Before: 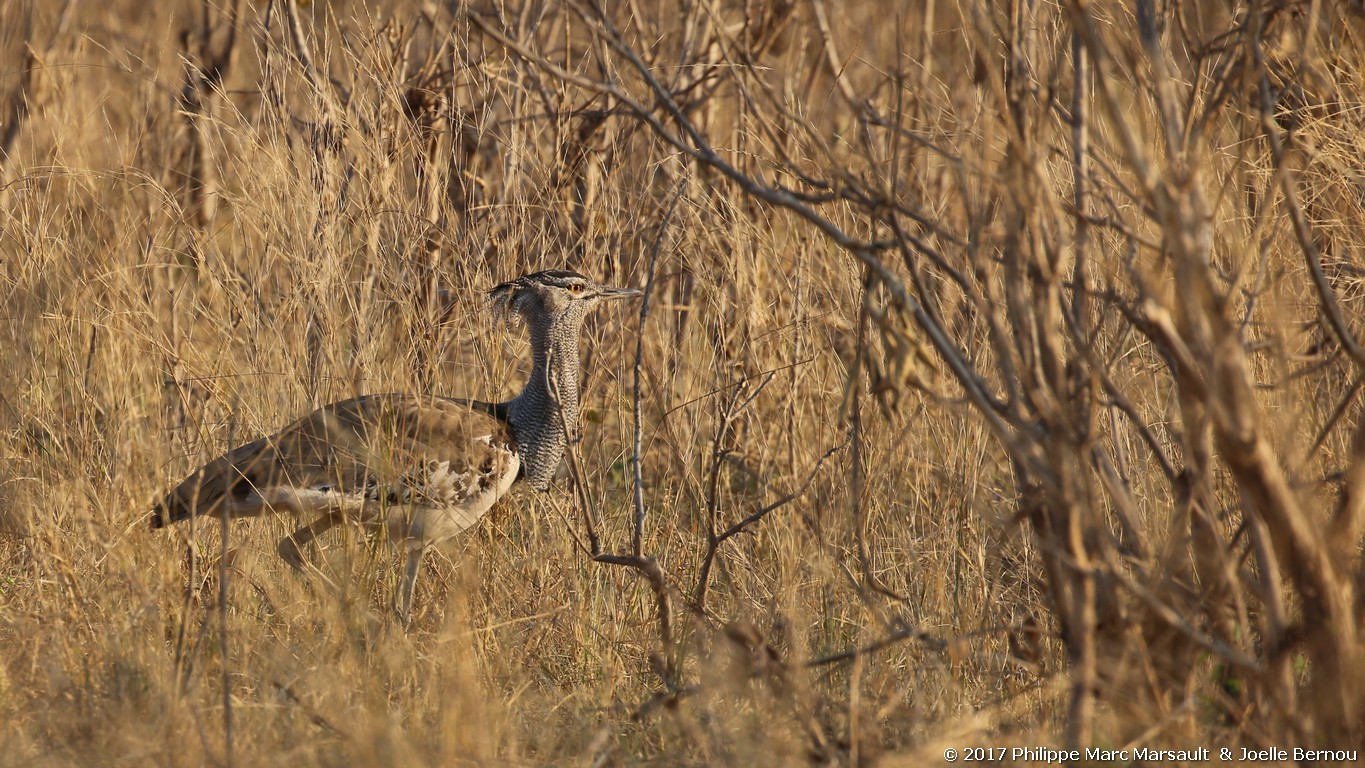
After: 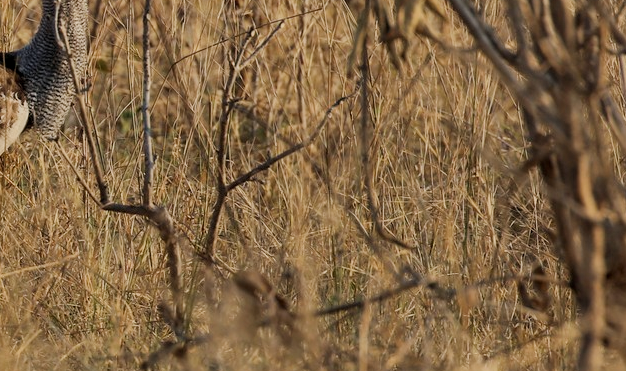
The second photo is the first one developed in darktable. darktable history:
crop: left 35.976%, top 45.819%, right 18.162%, bottom 5.807%
local contrast: highlights 100%, shadows 100%, detail 120%, midtone range 0.2
filmic rgb: black relative exposure -7.65 EV, white relative exposure 4.56 EV, hardness 3.61
